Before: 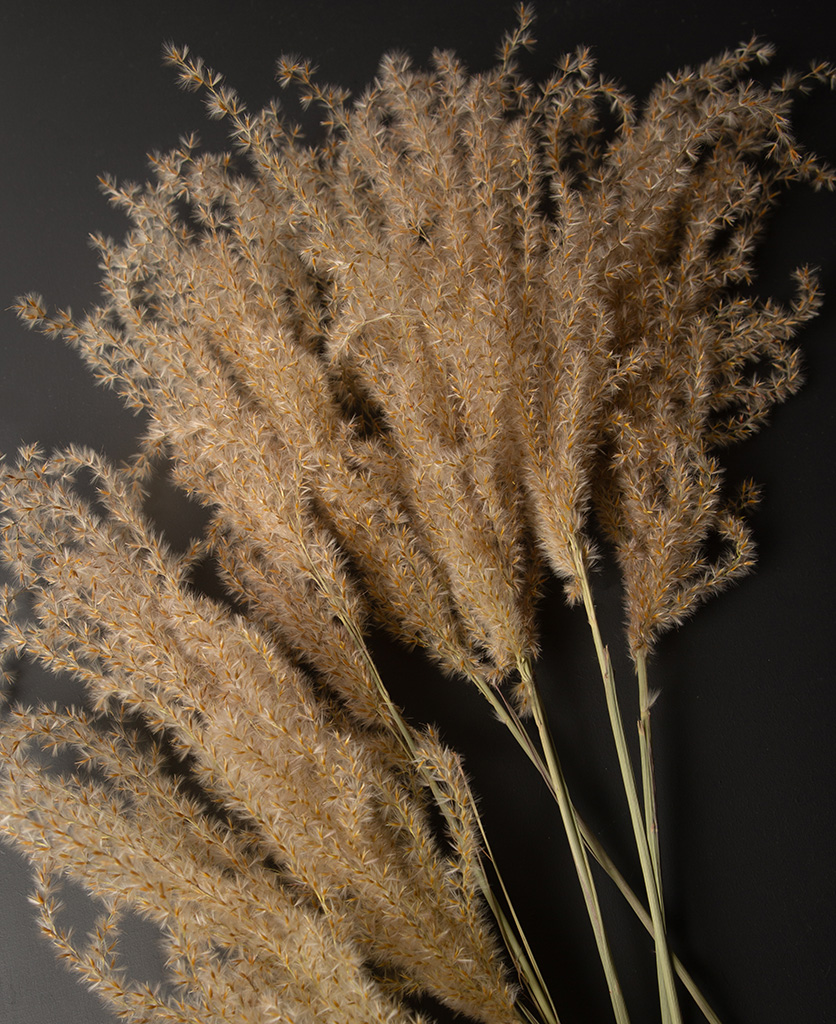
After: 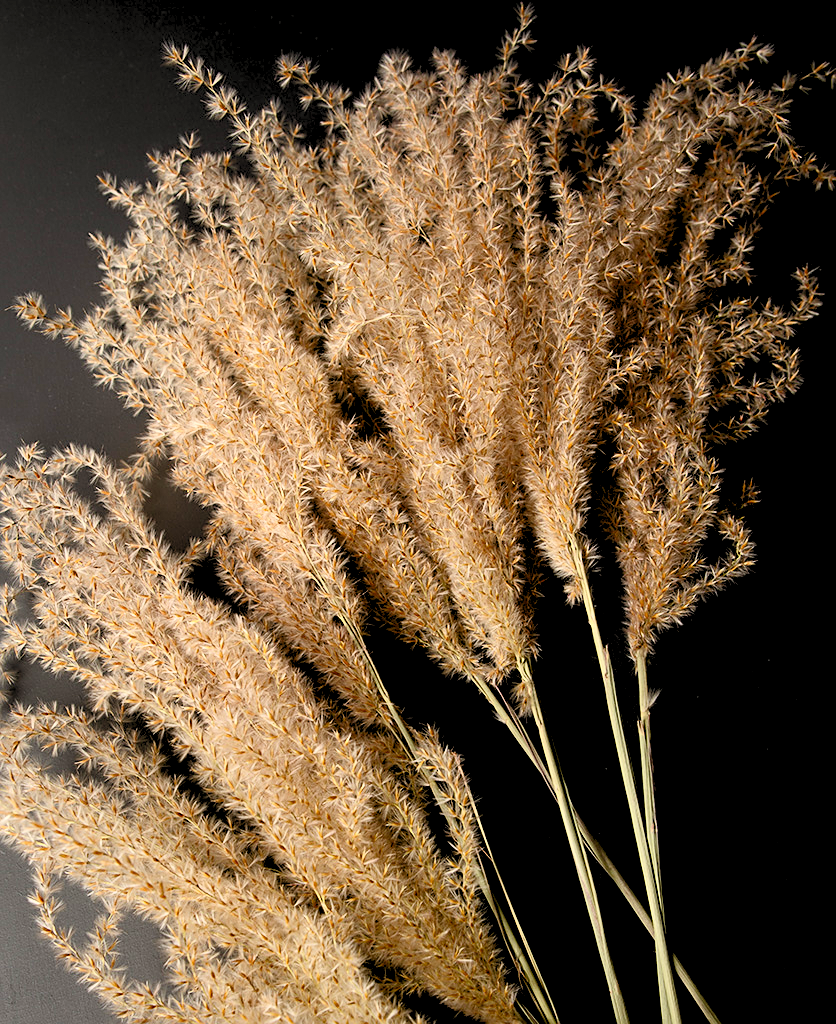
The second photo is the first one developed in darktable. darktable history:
levels: levels [0.072, 0.414, 0.976]
contrast brightness saturation: contrast 0.291
tone equalizer: on, module defaults
sharpen: on, module defaults
